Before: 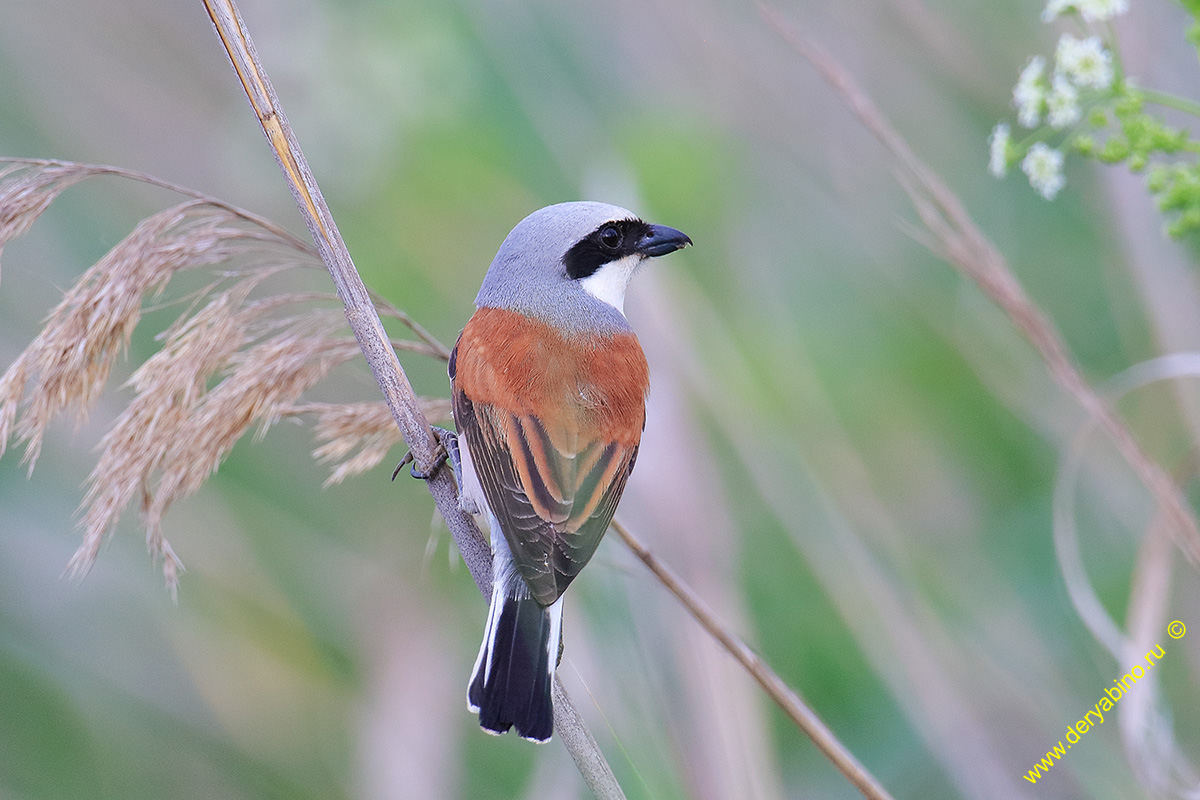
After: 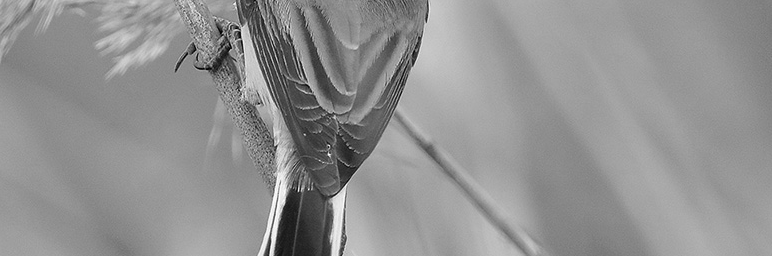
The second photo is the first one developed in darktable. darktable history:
crop: left 18.091%, top 51.13%, right 17.525%, bottom 16.85%
monochrome: on, module defaults
